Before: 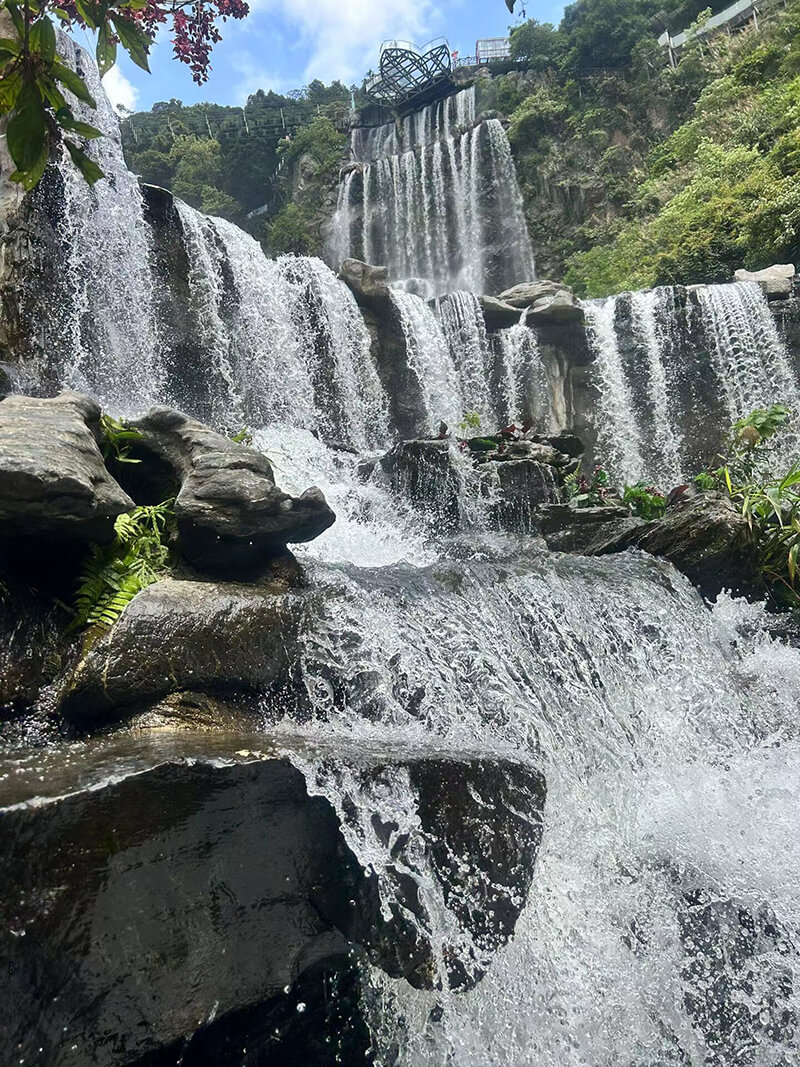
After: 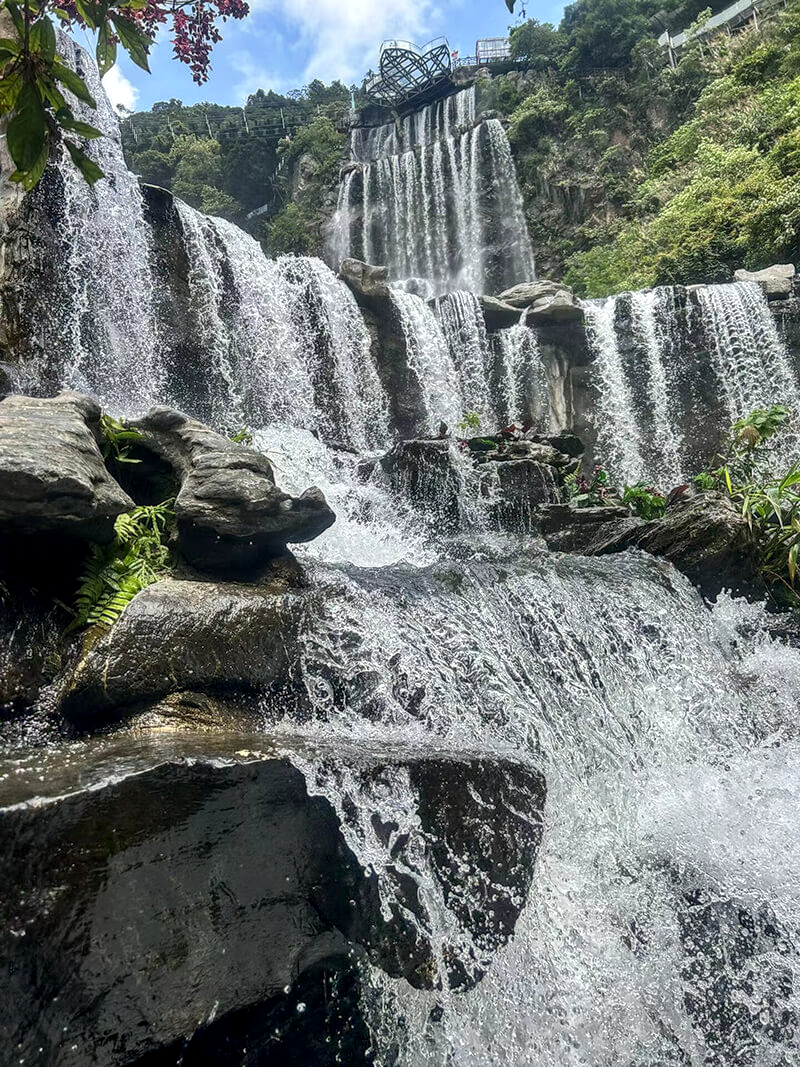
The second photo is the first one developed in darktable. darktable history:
local contrast: highlights 30%, detail 135%
